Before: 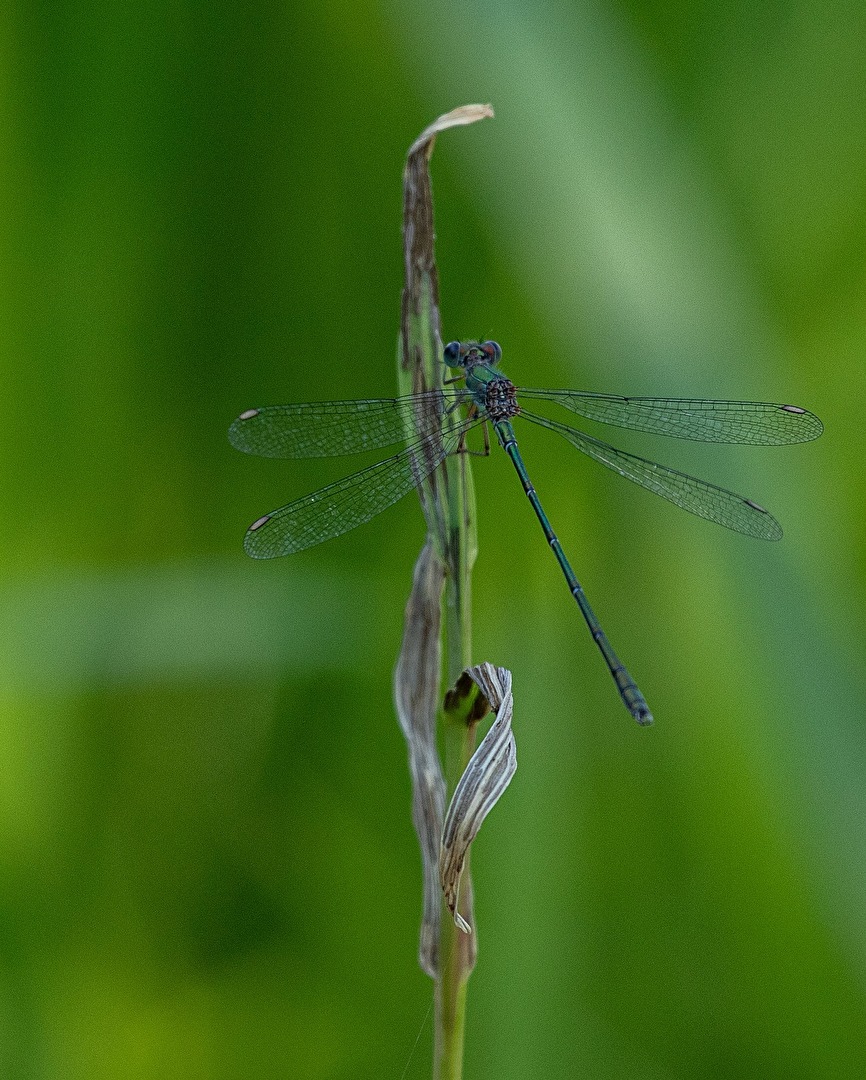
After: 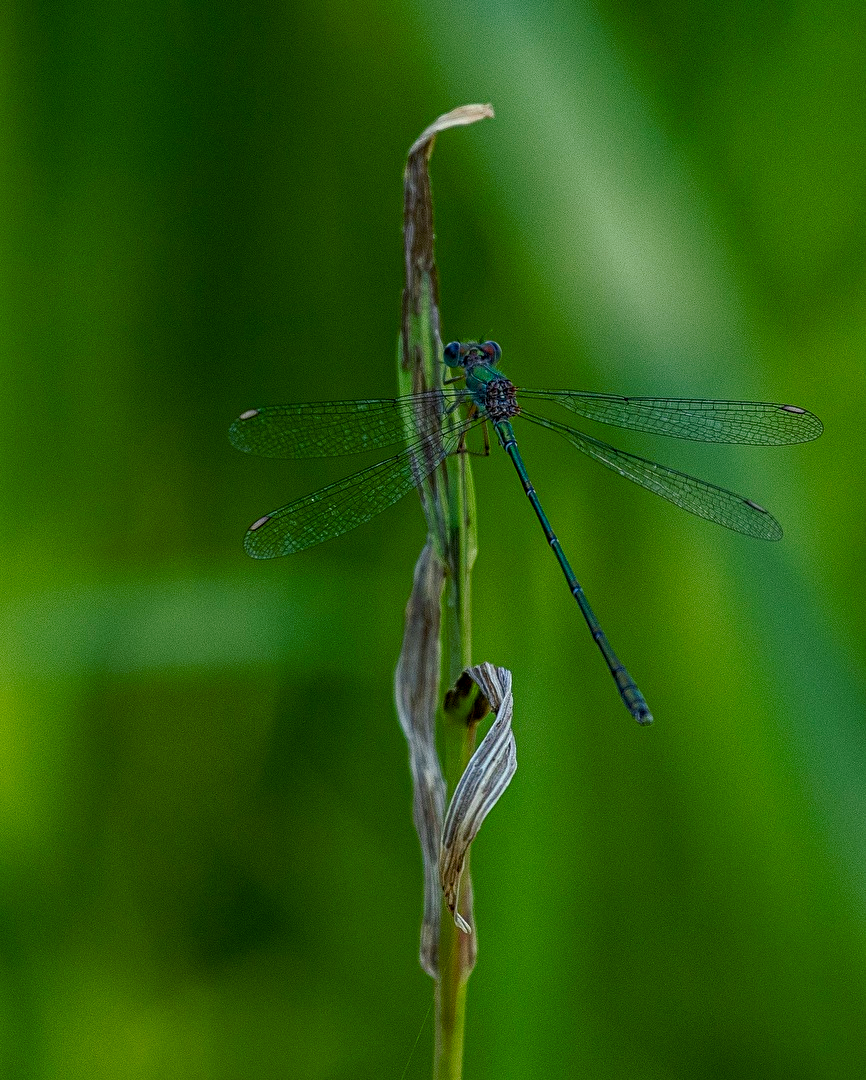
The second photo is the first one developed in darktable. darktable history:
local contrast: on, module defaults
tone curve: curves: ch0 [(0, 0) (0.003, 0.002) (0.011, 0.009) (0.025, 0.021) (0.044, 0.037) (0.069, 0.058) (0.1, 0.084) (0.136, 0.114) (0.177, 0.149) (0.224, 0.188) (0.277, 0.232) (0.335, 0.281) (0.399, 0.341) (0.468, 0.416) (0.543, 0.496) (0.623, 0.574) (0.709, 0.659) (0.801, 0.754) (0.898, 0.876) (1, 1)], preserve colors none
color balance rgb: perceptual saturation grading › global saturation 39.405%, perceptual saturation grading › highlights -50.115%, perceptual saturation grading › shadows 30.884%, global vibrance 20%
